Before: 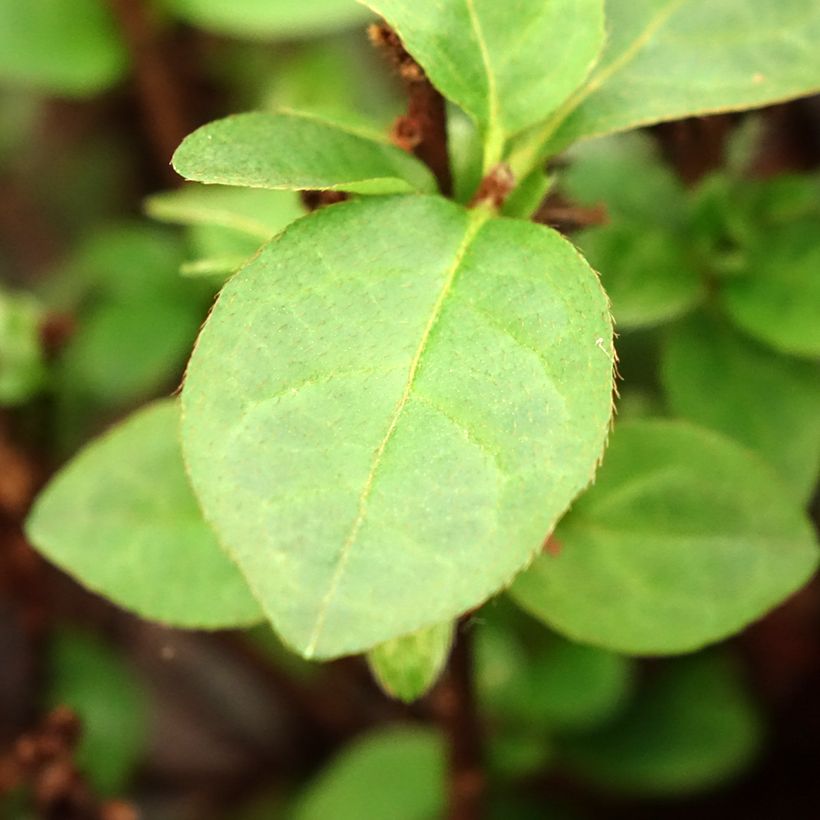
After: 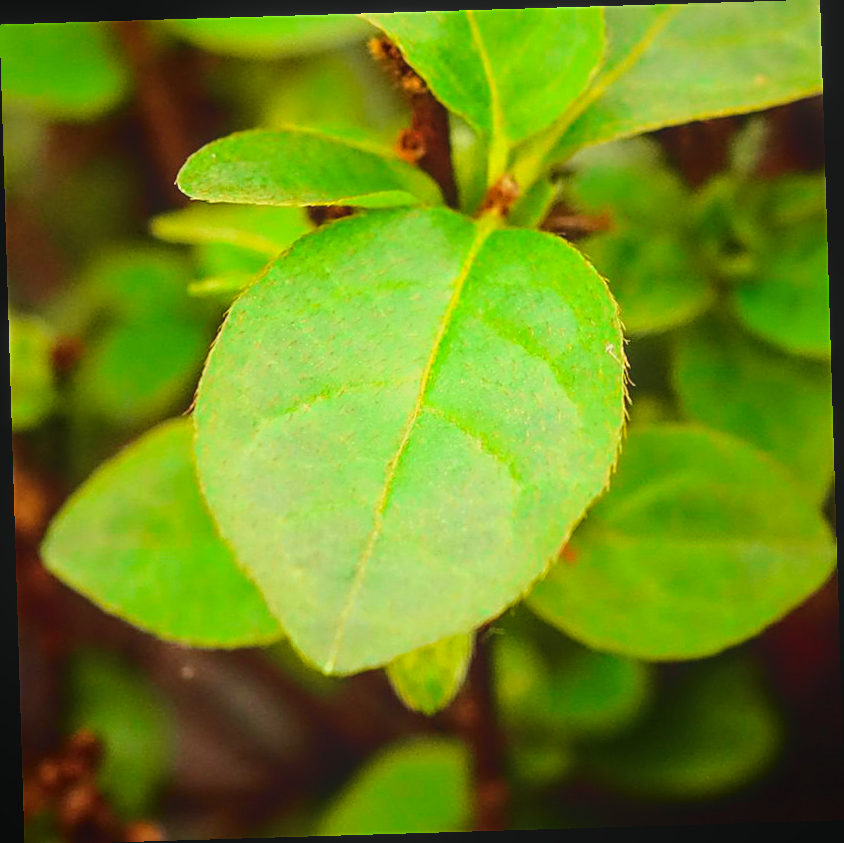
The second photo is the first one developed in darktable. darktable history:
crop: bottom 0.071%
white balance: emerald 1
rotate and perspective: rotation -1.75°, automatic cropping off
color balance rgb: perceptual saturation grading › global saturation 40%, global vibrance 15%
sharpen: on, module defaults
tone curve: curves: ch0 [(0, 0) (0.105, 0.068) (0.181, 0.14) (0.28, 0.259) (0.384, 0.404) (0.485, 0.531) (0.638, 0.681) (0.87, 0.883) (1, 0.977)]; ch1 [(0, 0) (0.161, 0.092) (0.35, 0.33) (0.379, 0.401) (0.456, 0.469) (0.501, 0.499) (0.516, 0.524) (0.562, 0.569) (0.635, 0.646) (1, 1)]; ch2 [(0, 0) (0.371, 0.362) (0.437, 0.437) (0.5, 0.5) (0.53, 0.524) (0.56, 0.561) (0.622, 0.606) (1, 1)], color space Lab, independent channels, preserve colors none
local contrast: highlights 48%, shadows 0%, detail 100%
